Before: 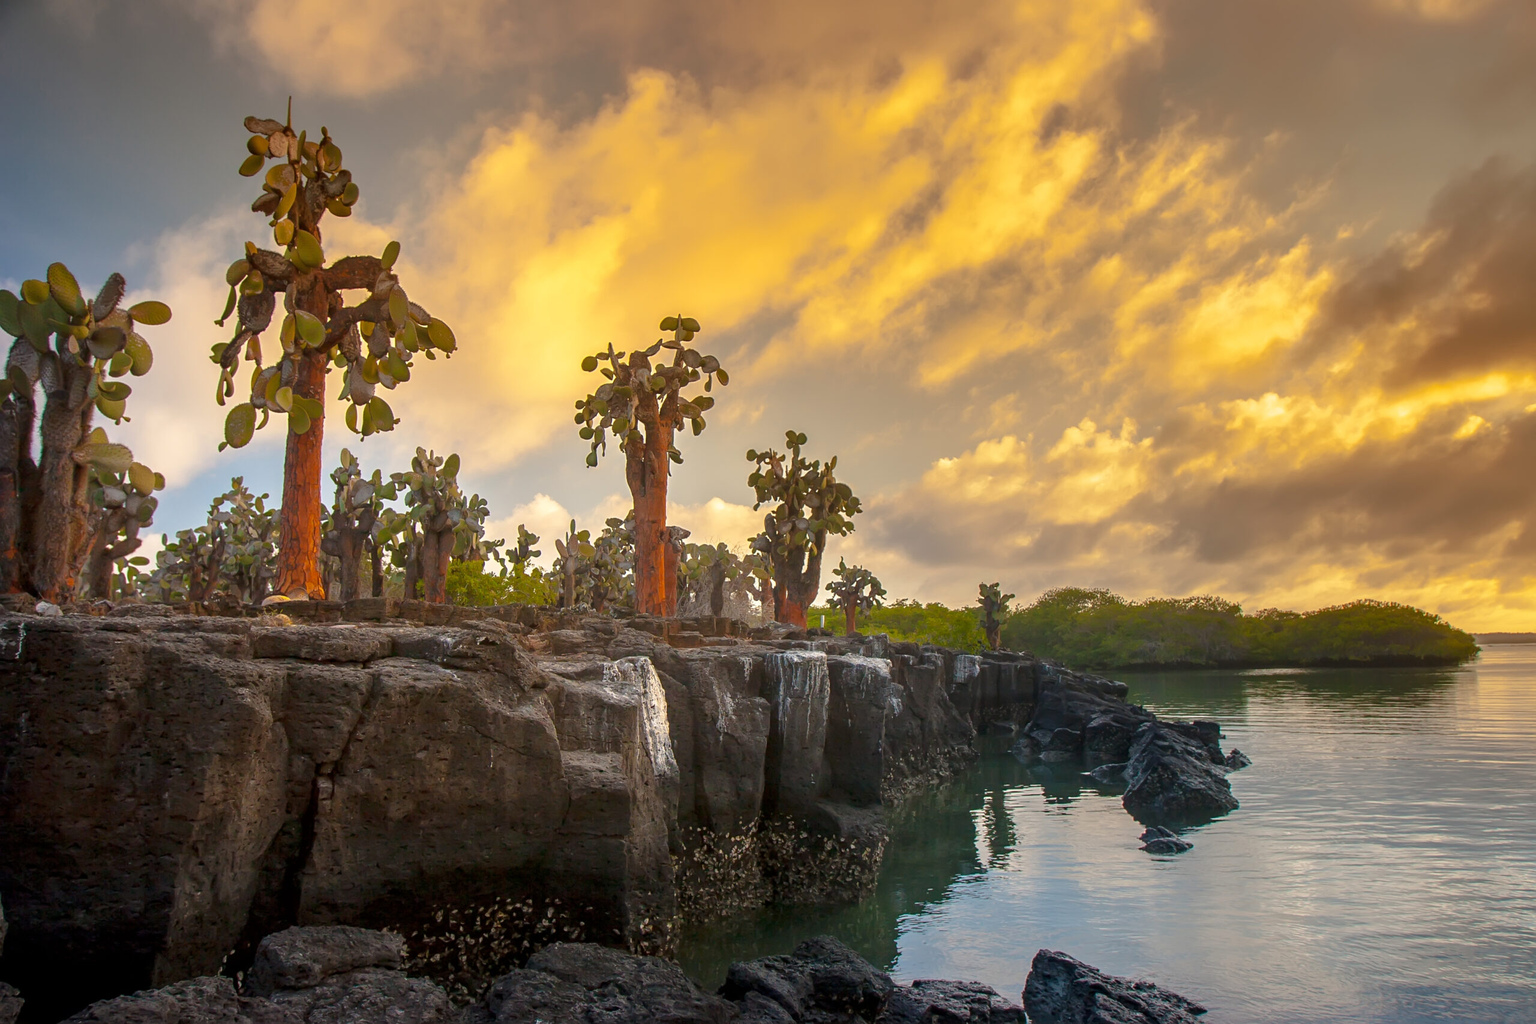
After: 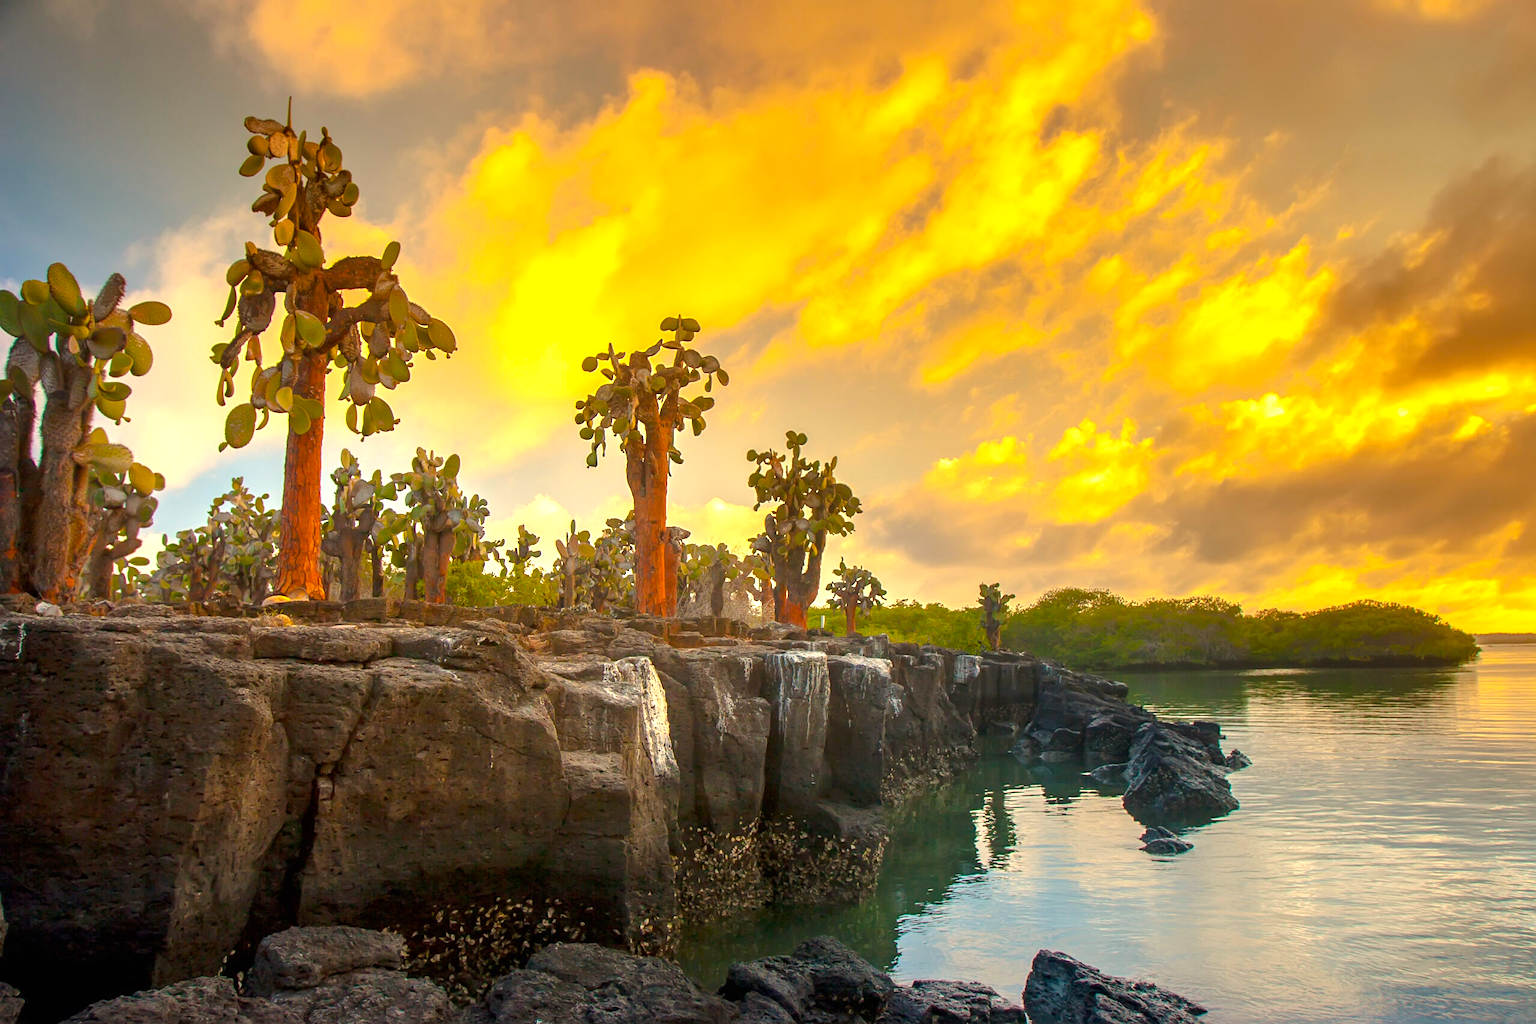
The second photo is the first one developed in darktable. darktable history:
white balance: red 1.029, blue 0.92
exposure: black level correction 0, exposure 0.6 EV, compensate highlight preservation false
color balance rgb: perceptual saturation grading › global saturation 25%, global vibrance 20%
